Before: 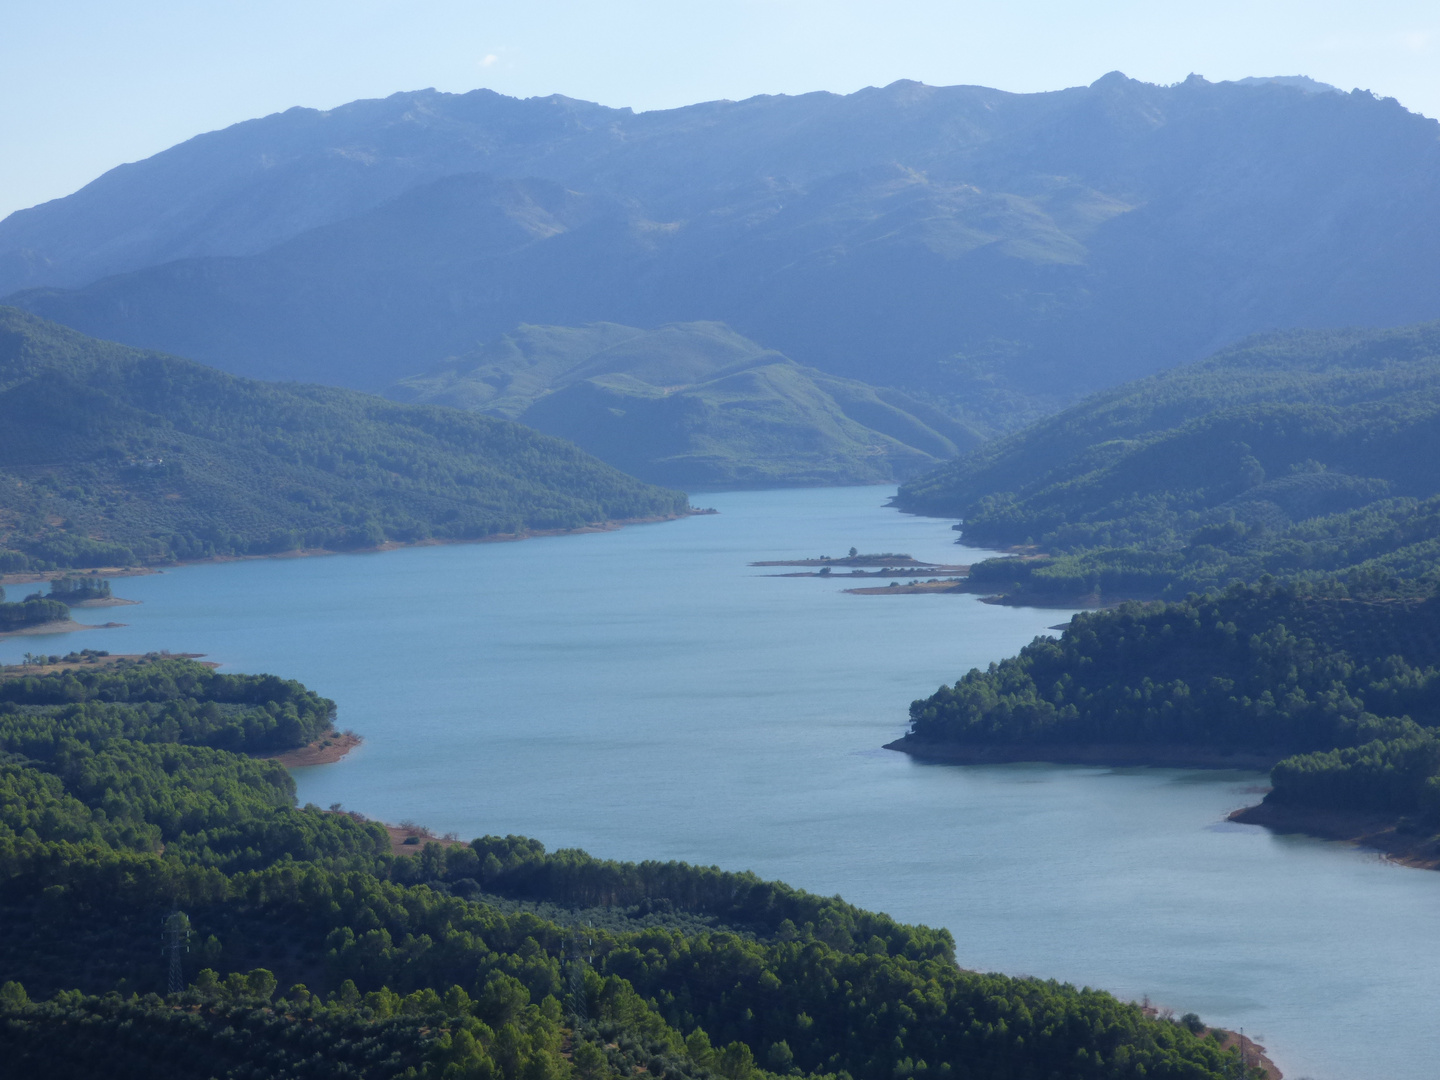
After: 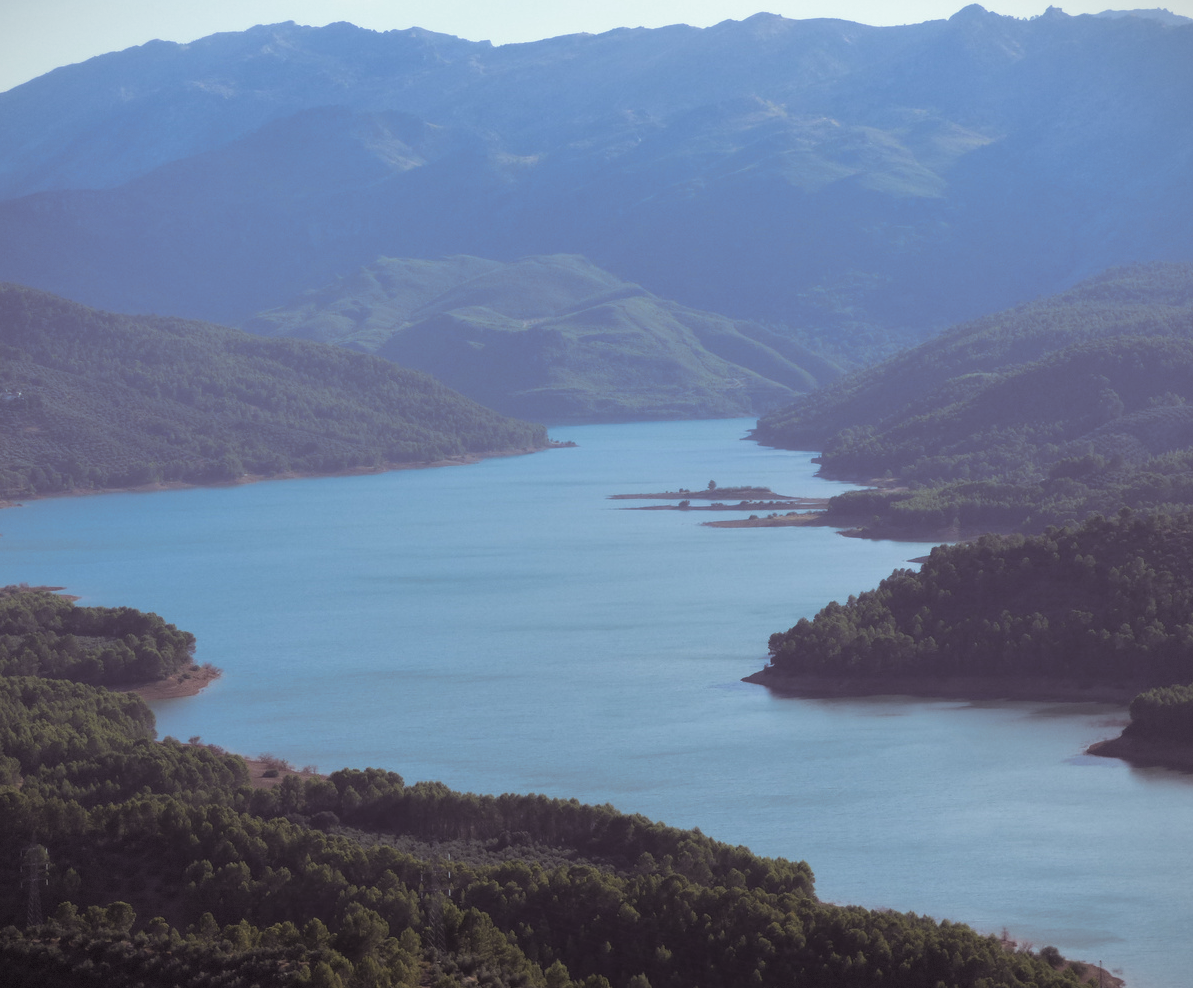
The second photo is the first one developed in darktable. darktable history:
vignetting: fall-off start 97.28%, fall-off radius 79%, brightness -0.462, saturation -0.3, width/height ratio 1.114, dithering 8-bit output, unbound false
color zones: curves: ch1 [(0, 0.455) (0.063, 0.455) (0.286, 0.495) (0.429, 0.5) (0.571, 0.5) (0.714, 0.5) (0.857, 0.5) (1, 0.455)]; ch2 [(0, 0.532) (0.063, 0.521) (0.233, 0.447) (0.429, 0.489) (0.571, 0.5) (0.714, 0.5) (0.857, 0.5) (1, 0.532)]
split-toning: shadows › saturation 0.2
crop: left 9.807%, top 6.259%, right 7.334%, bottom 2.177%
